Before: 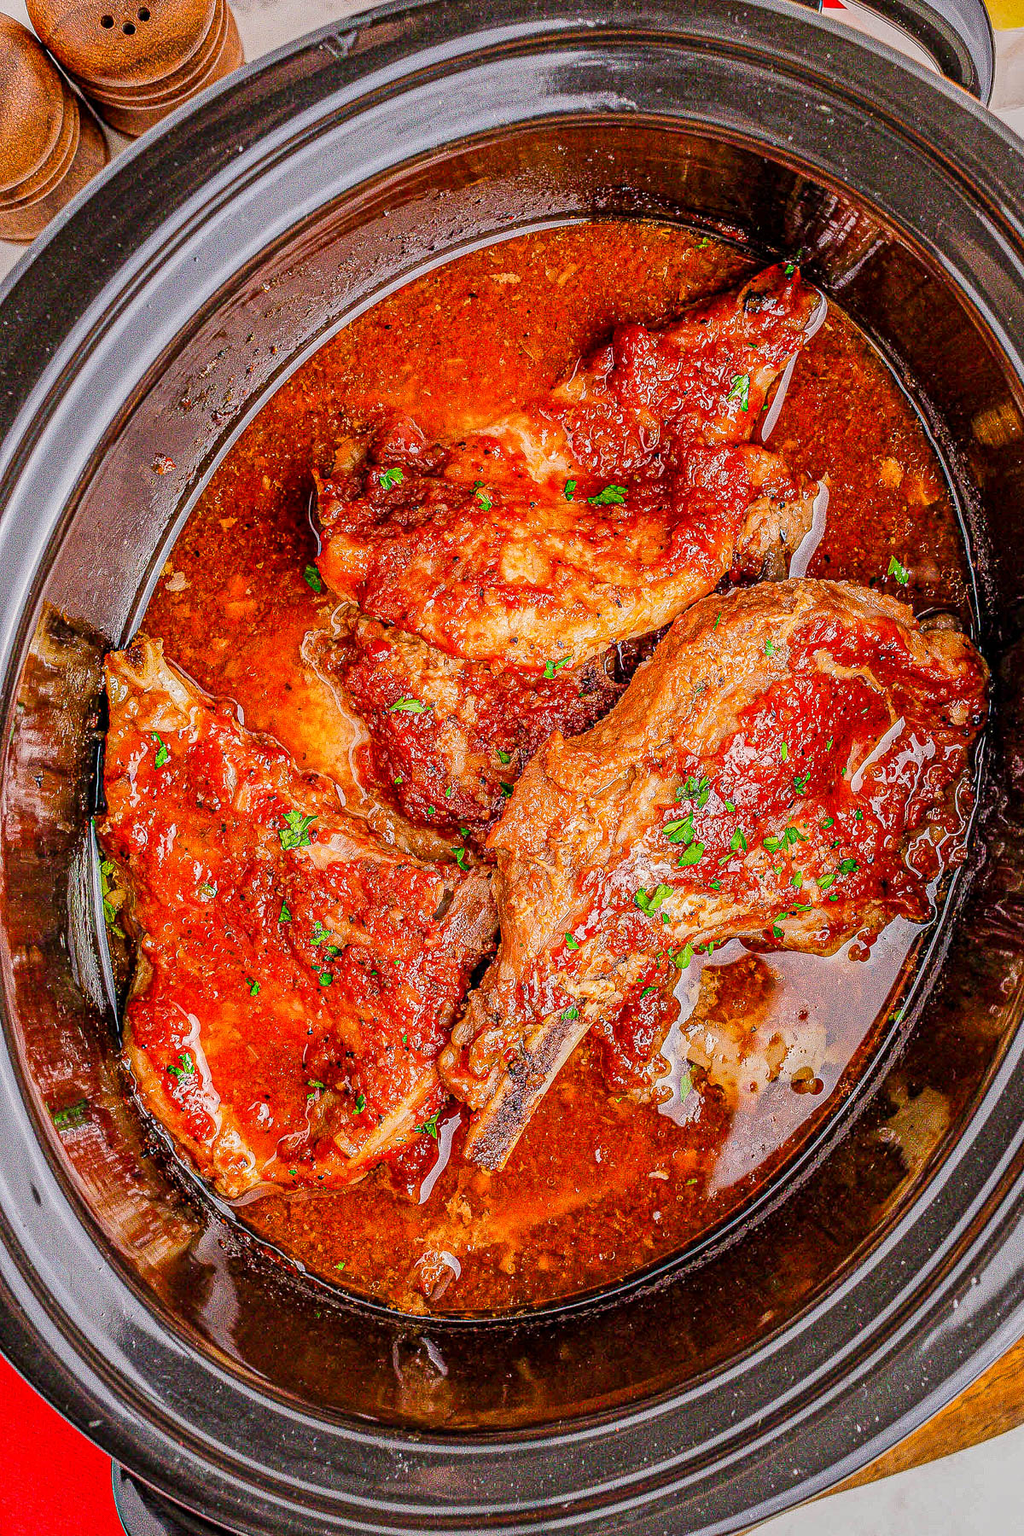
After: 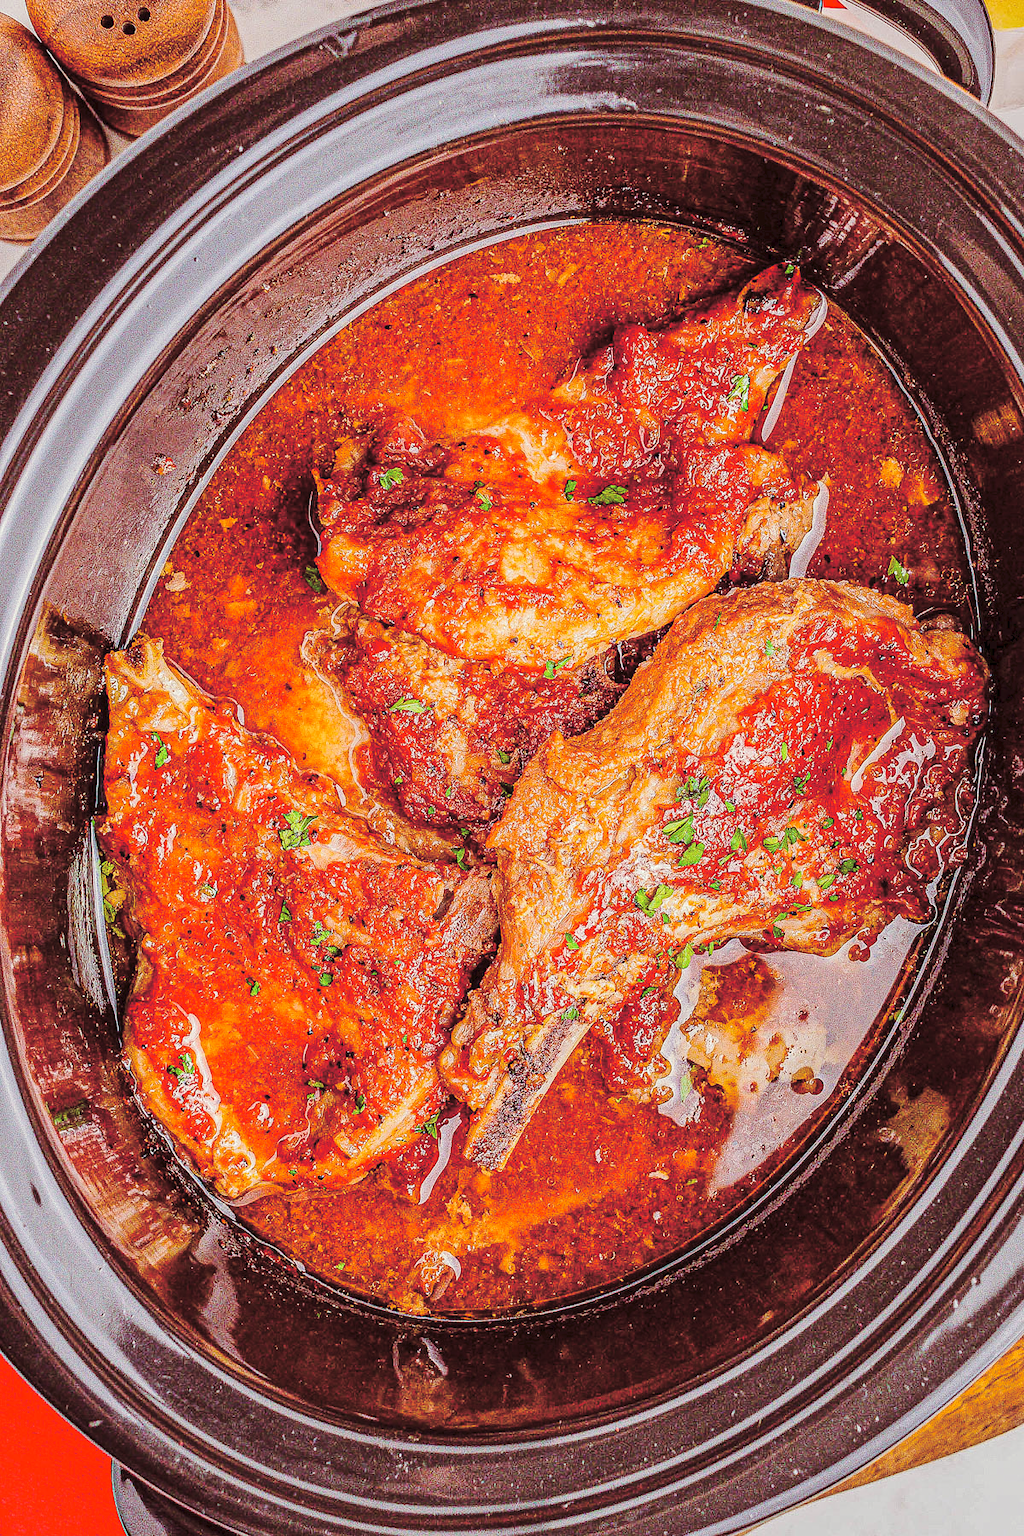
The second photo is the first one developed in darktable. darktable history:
tone curve: curves: ch0 [(0, 0) (0.003, 0.06) (0.011, 0.071) (0.025, 0.085) (0.044, 0.104) (0.069, 0.123) (0.1, 0.146) (0.136, 0.167) (0.177, 0.205) (0.224, 0.248) (0.277, 0.309) (0.335, 0.384) (0.399, 0.467) (0.468, 0.553) (0.543, 0.633) (0.623, 0.698) (0.709, 0.769) (0.801, 0.841) (0.898, 0.912) (1, 1)], preserve colors none
split-toning: on, module defaults
